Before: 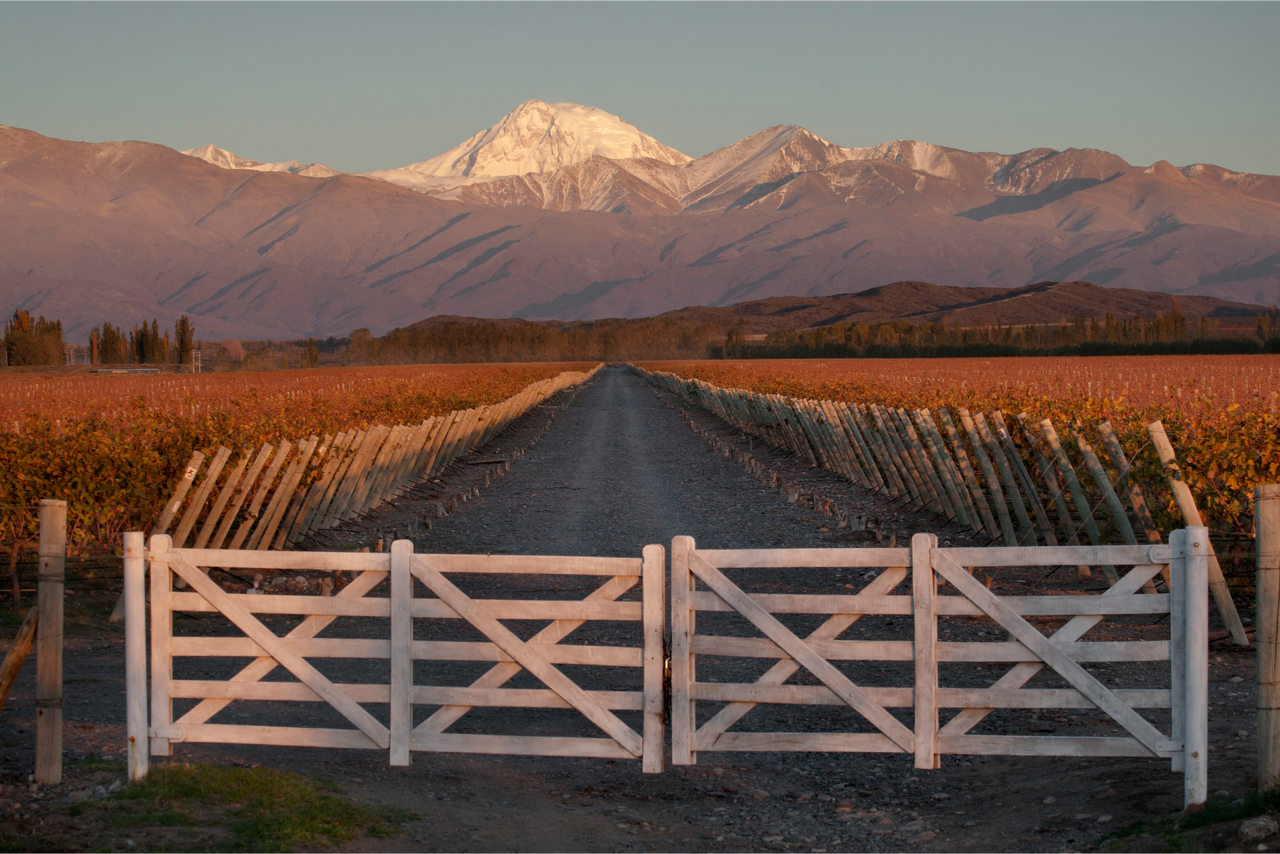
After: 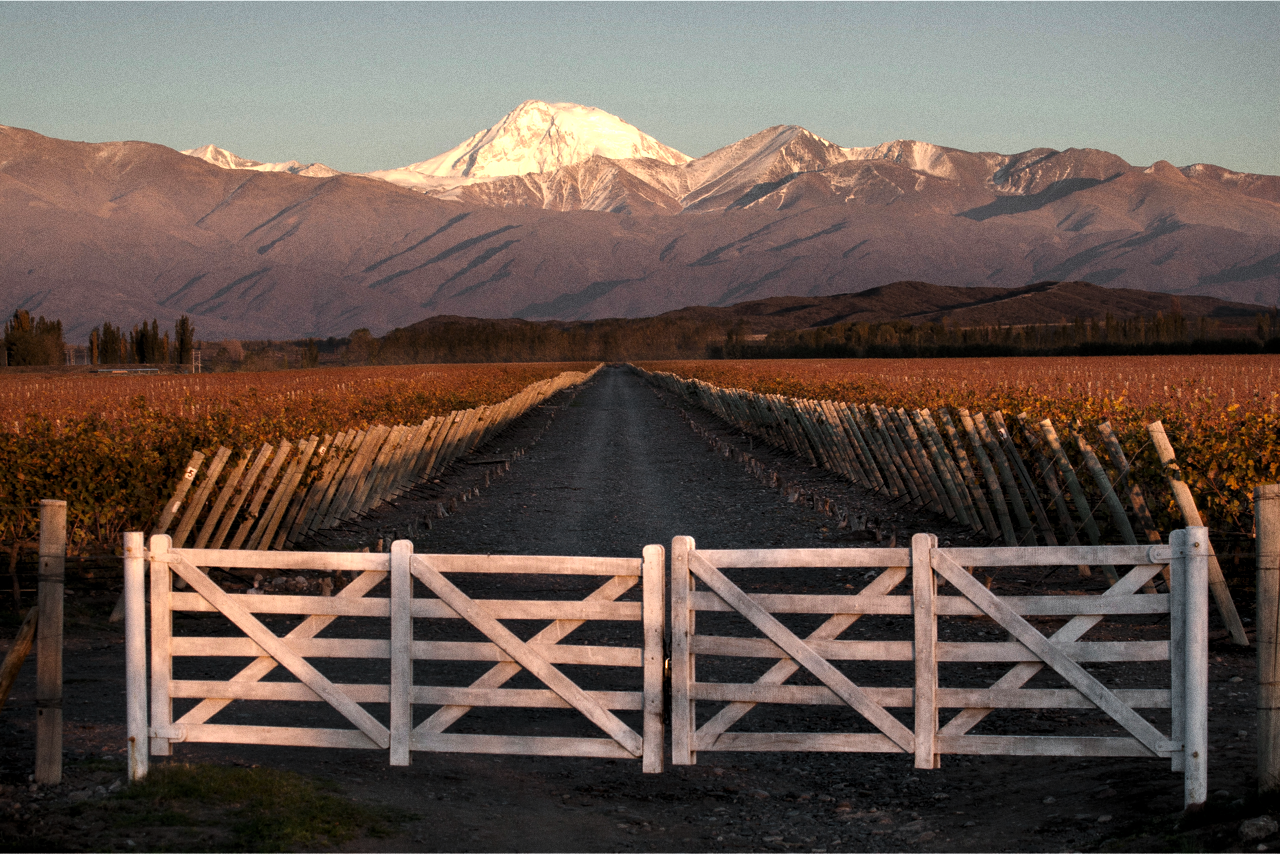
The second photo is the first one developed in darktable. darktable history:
levels: levels [0.044, 0.475, 0.791]
grain: on, module defaults
